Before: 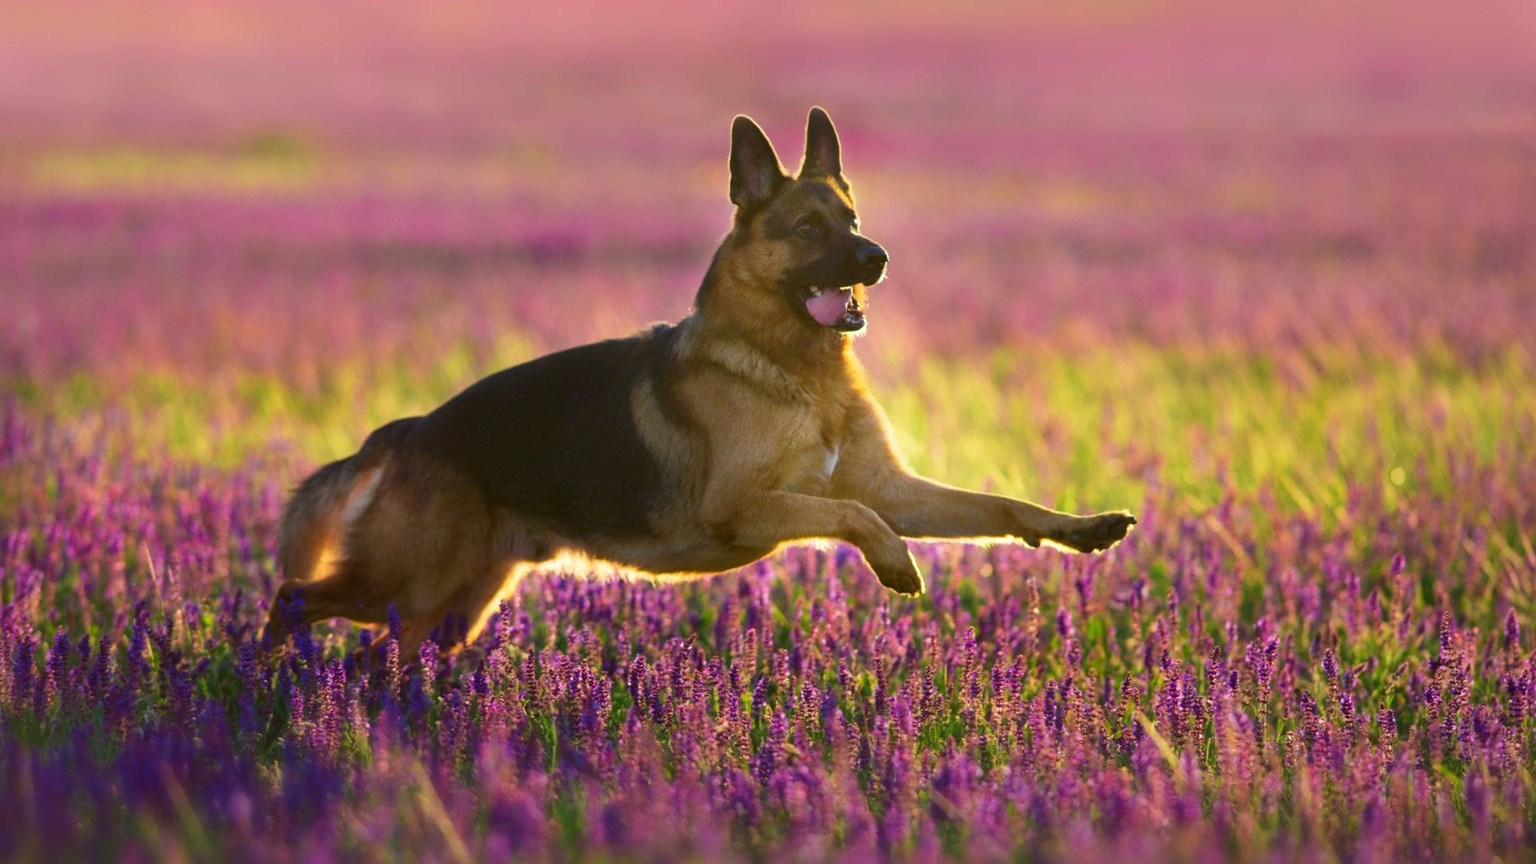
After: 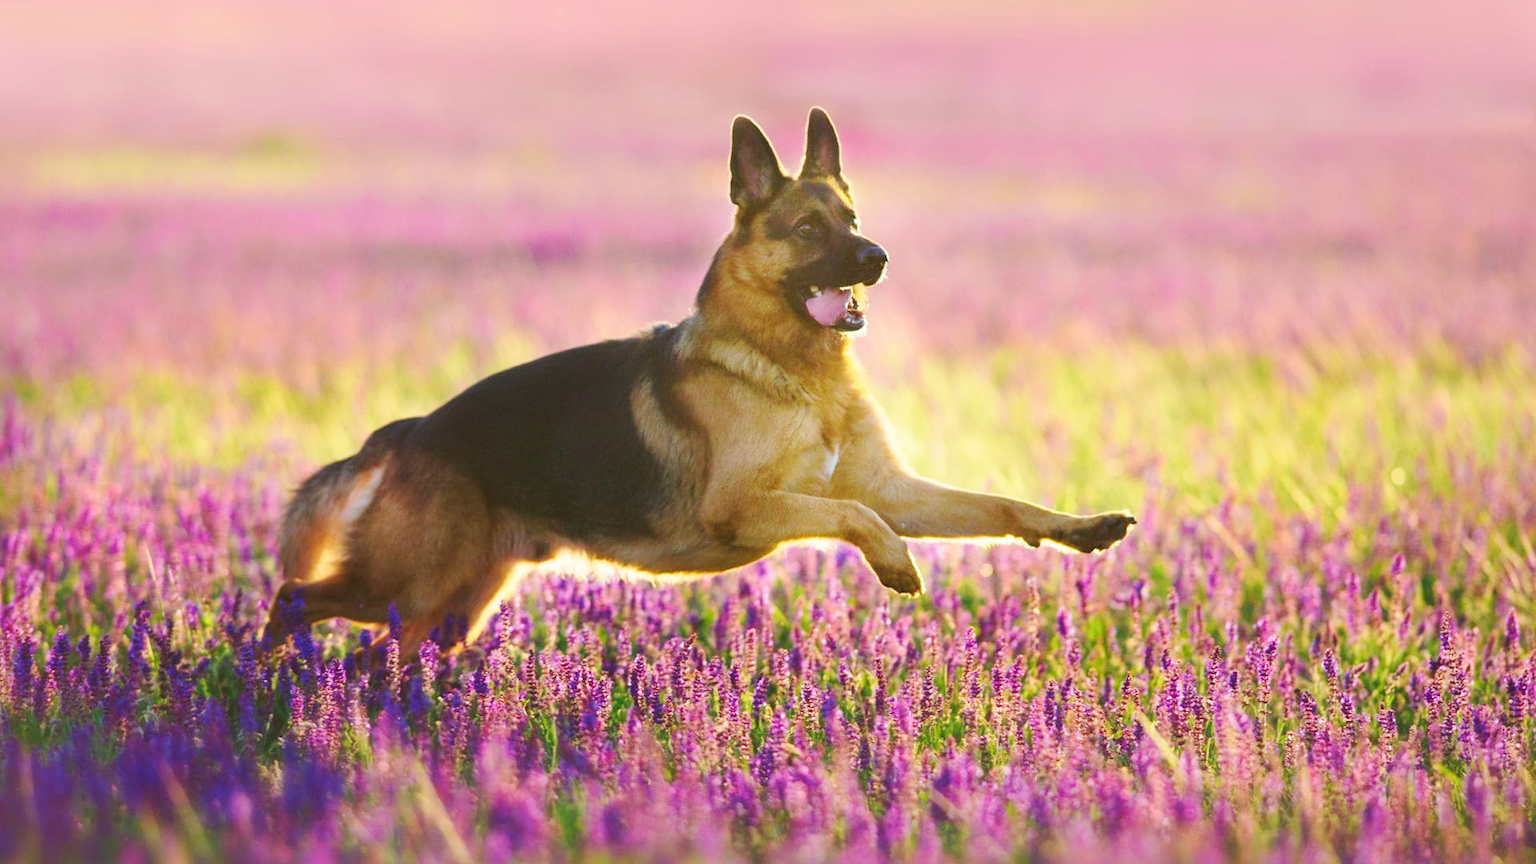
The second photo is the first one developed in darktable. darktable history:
base curve: curves: ch0 [(0, 0.007) (0.028, 0.063) (0.121, 0.311) (0.46, 0.743) (0.859, 0.957) (1, 1)], exposure shift 0.01, preserve colors none
